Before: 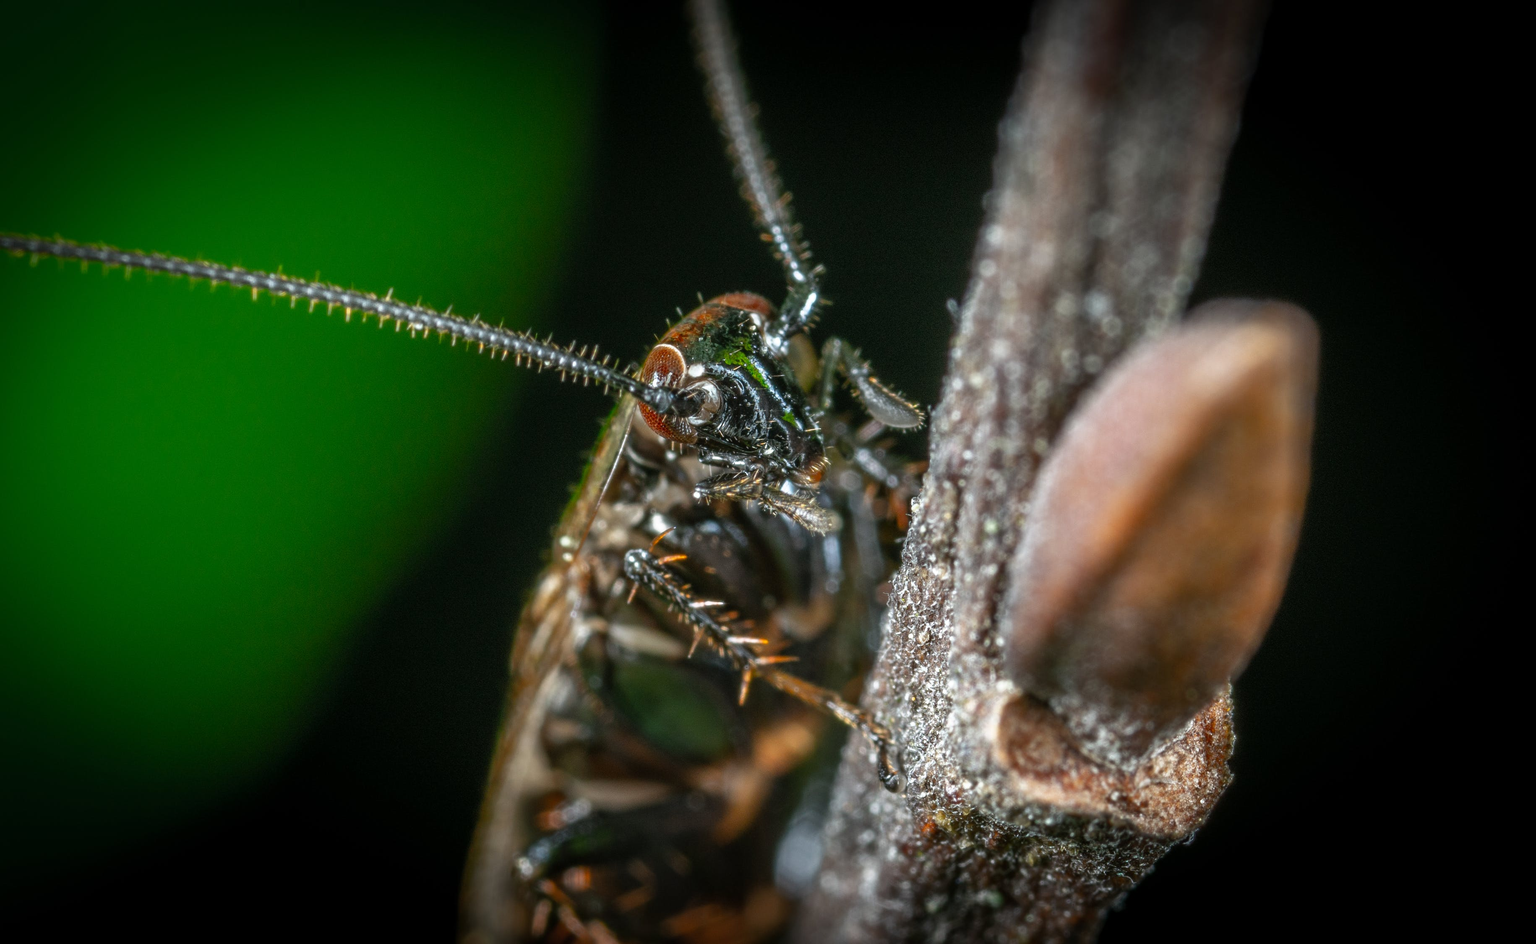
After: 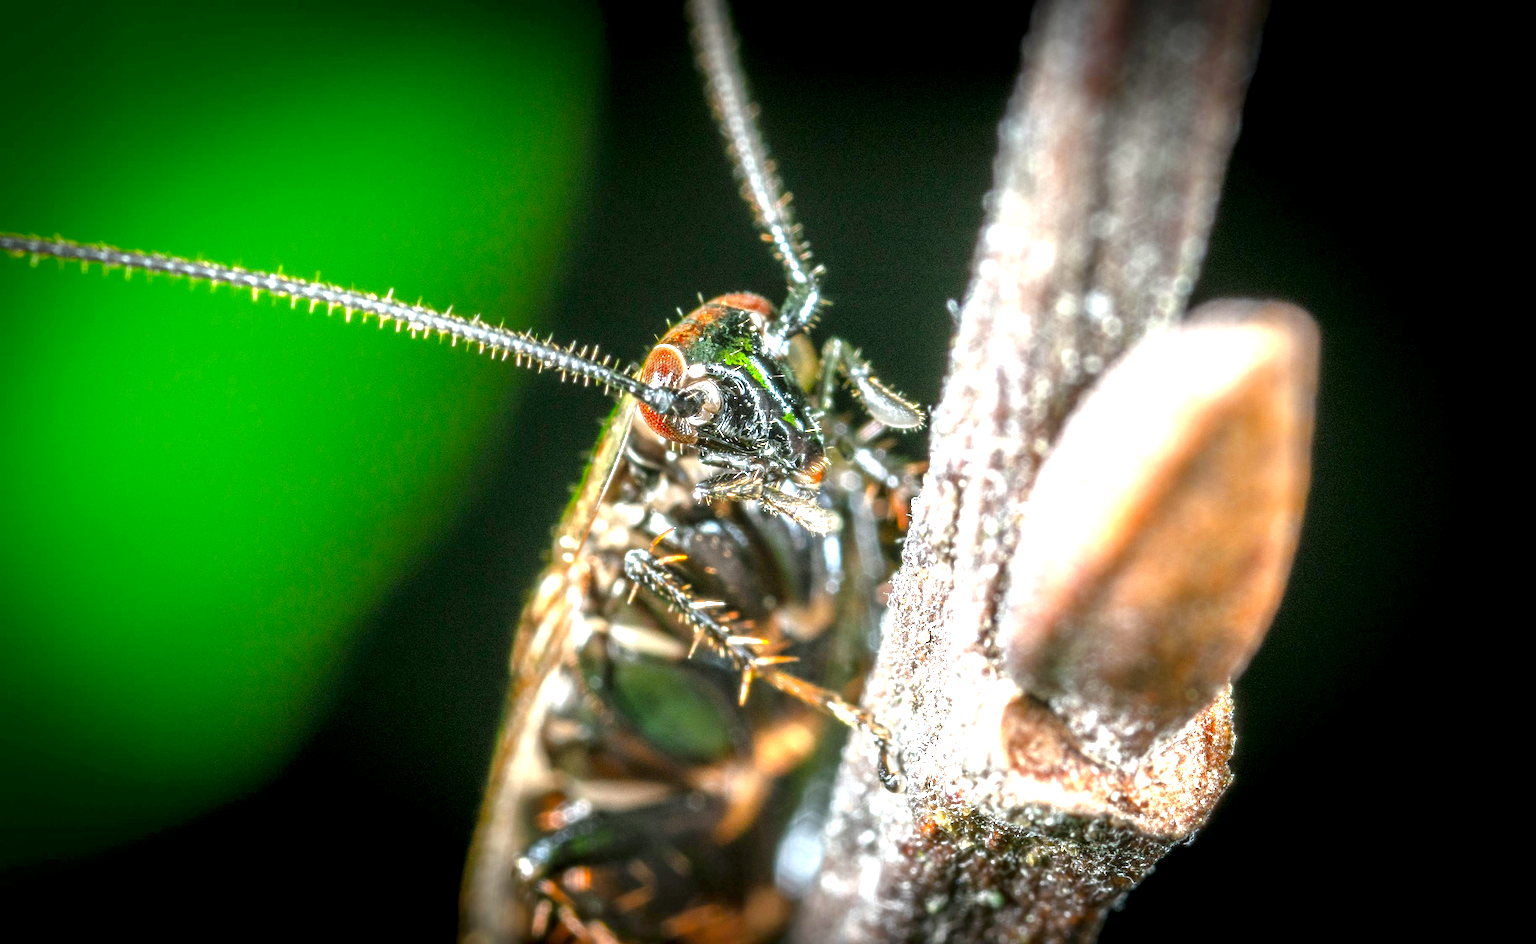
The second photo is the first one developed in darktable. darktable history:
exposure: black level correction 0.001, exposure 2 EV, compensate highlight preservation false
